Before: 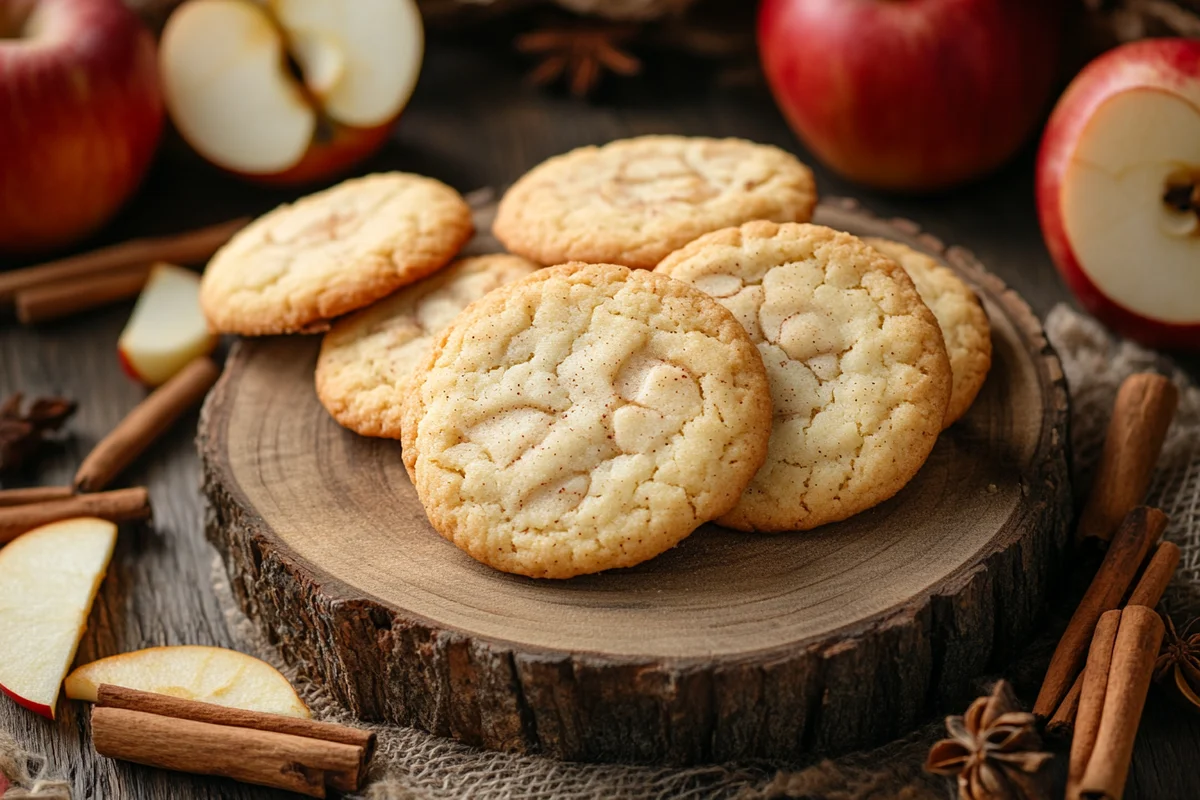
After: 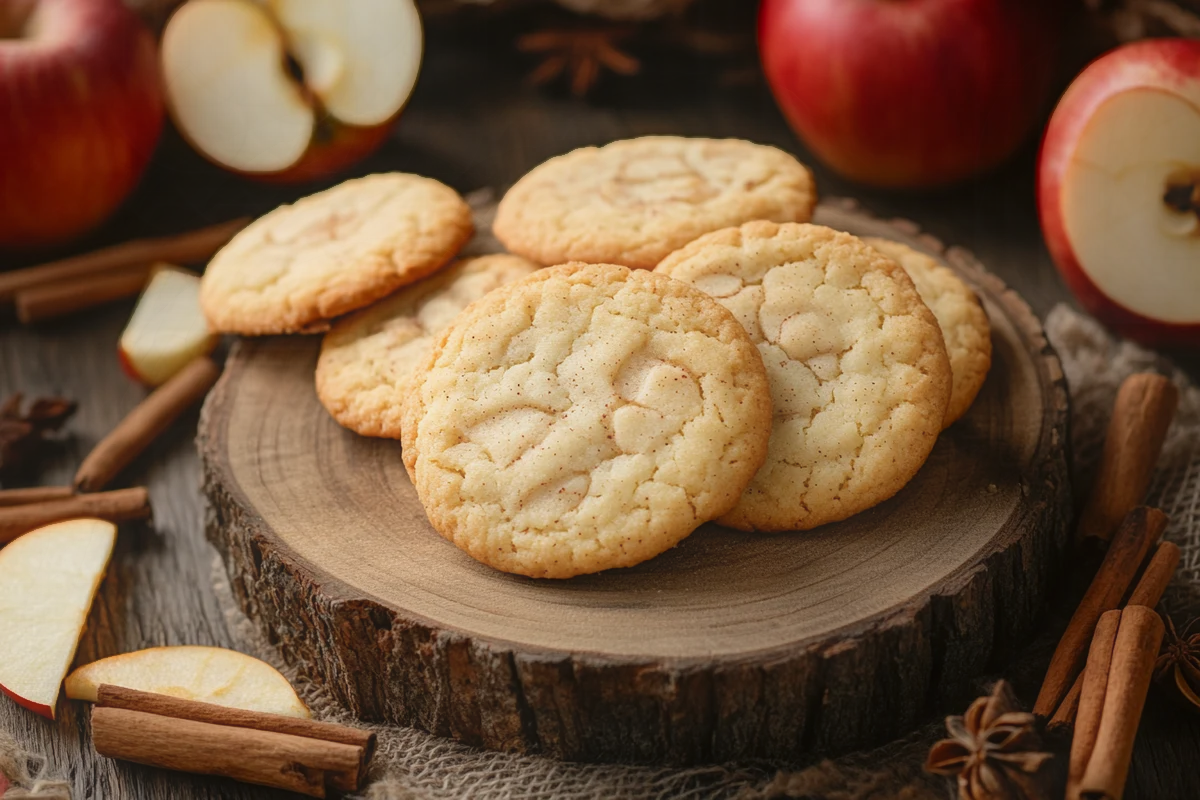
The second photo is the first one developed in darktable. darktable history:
contrast equalizer: octaves 7, y [[0.6 ×6], [0.55 ×6], [0 ×6], [0 ×6], [0 ×6]], mix -1
local contrast: on, module defaults
